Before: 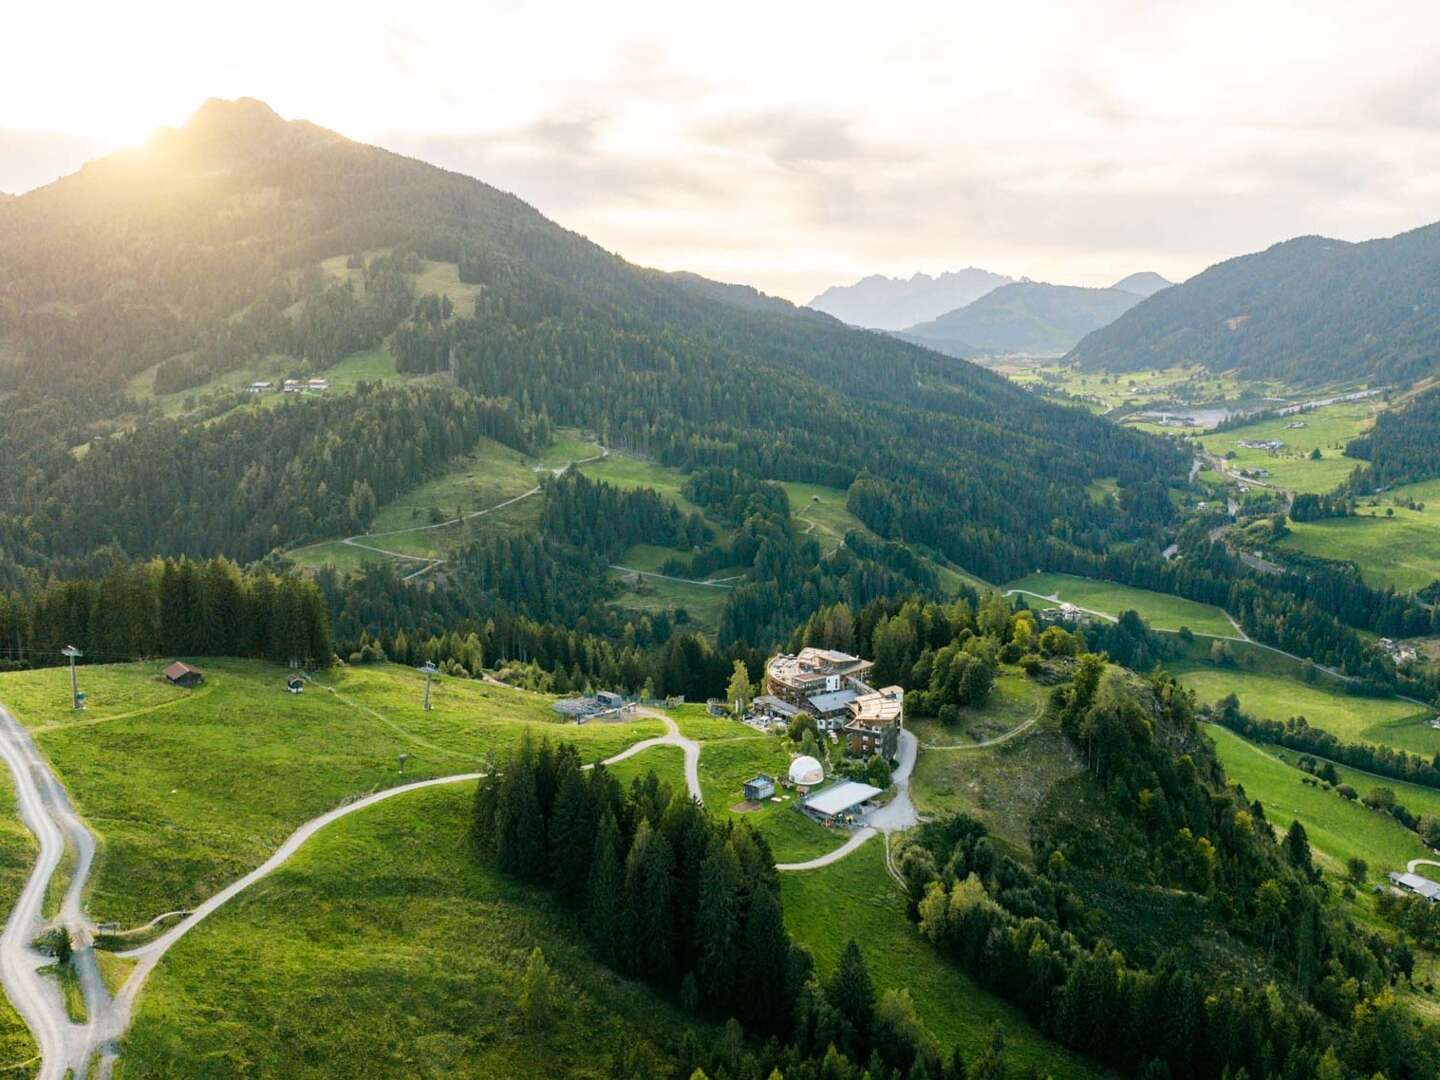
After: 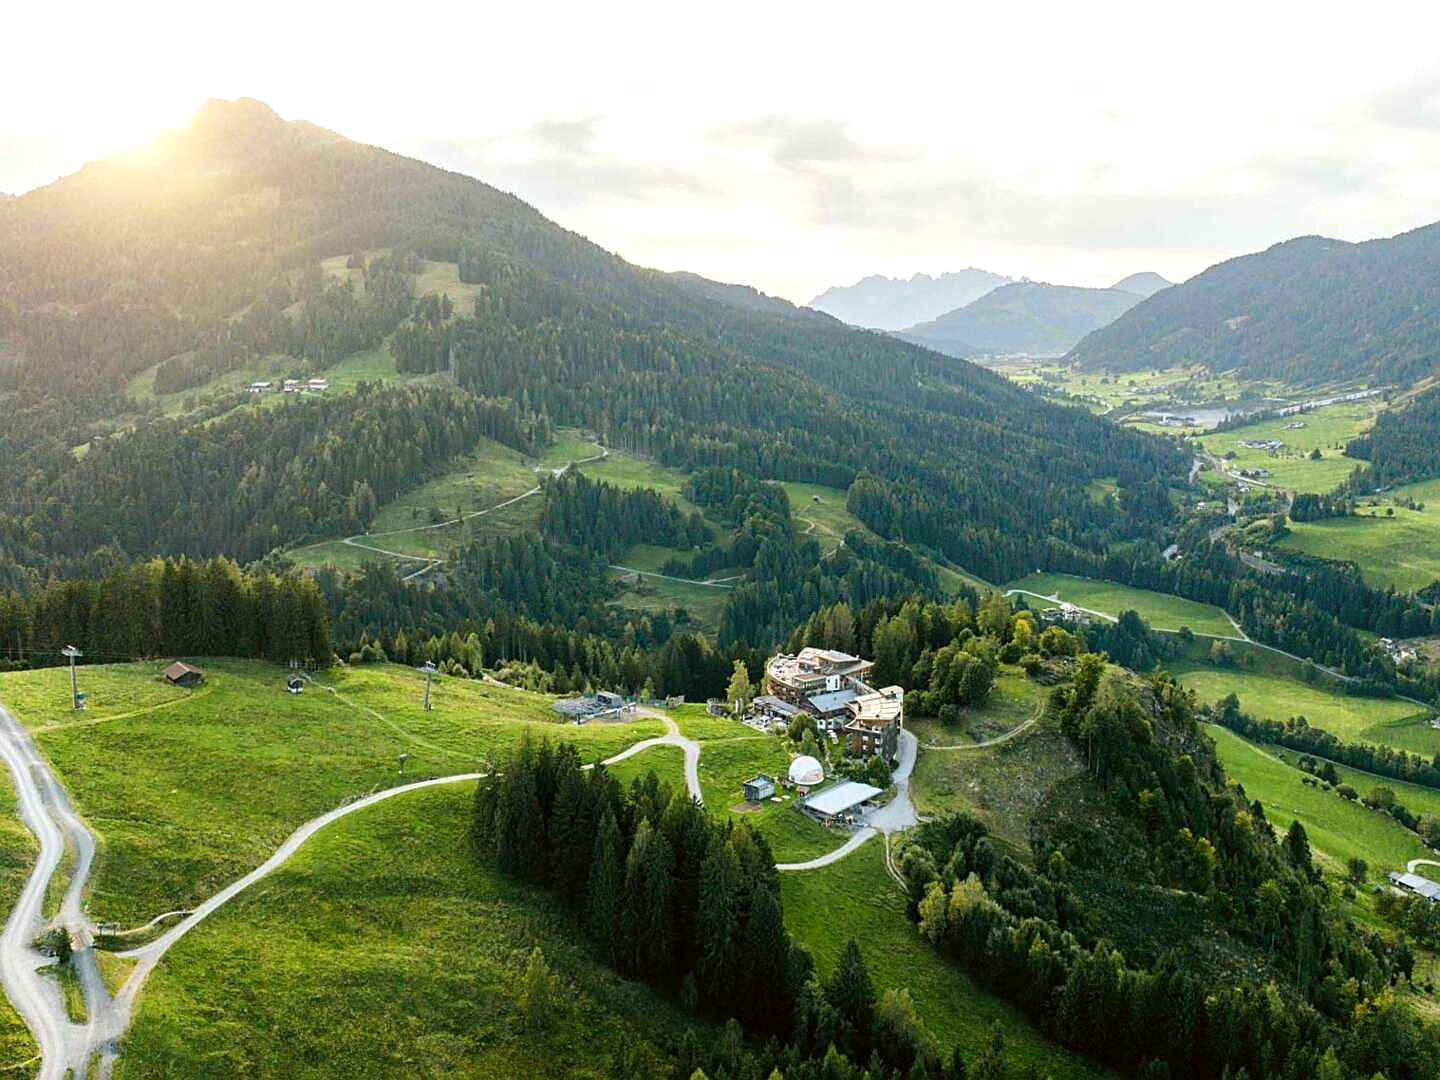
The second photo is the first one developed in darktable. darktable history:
sharpen: on, module defaults
exposure: exposure 0.161 EV, compensate highlight preservation false
color correction: highlights a* -2.73, highlights b* -2.09, shadows a* 2.41, shadows b* 2.73
